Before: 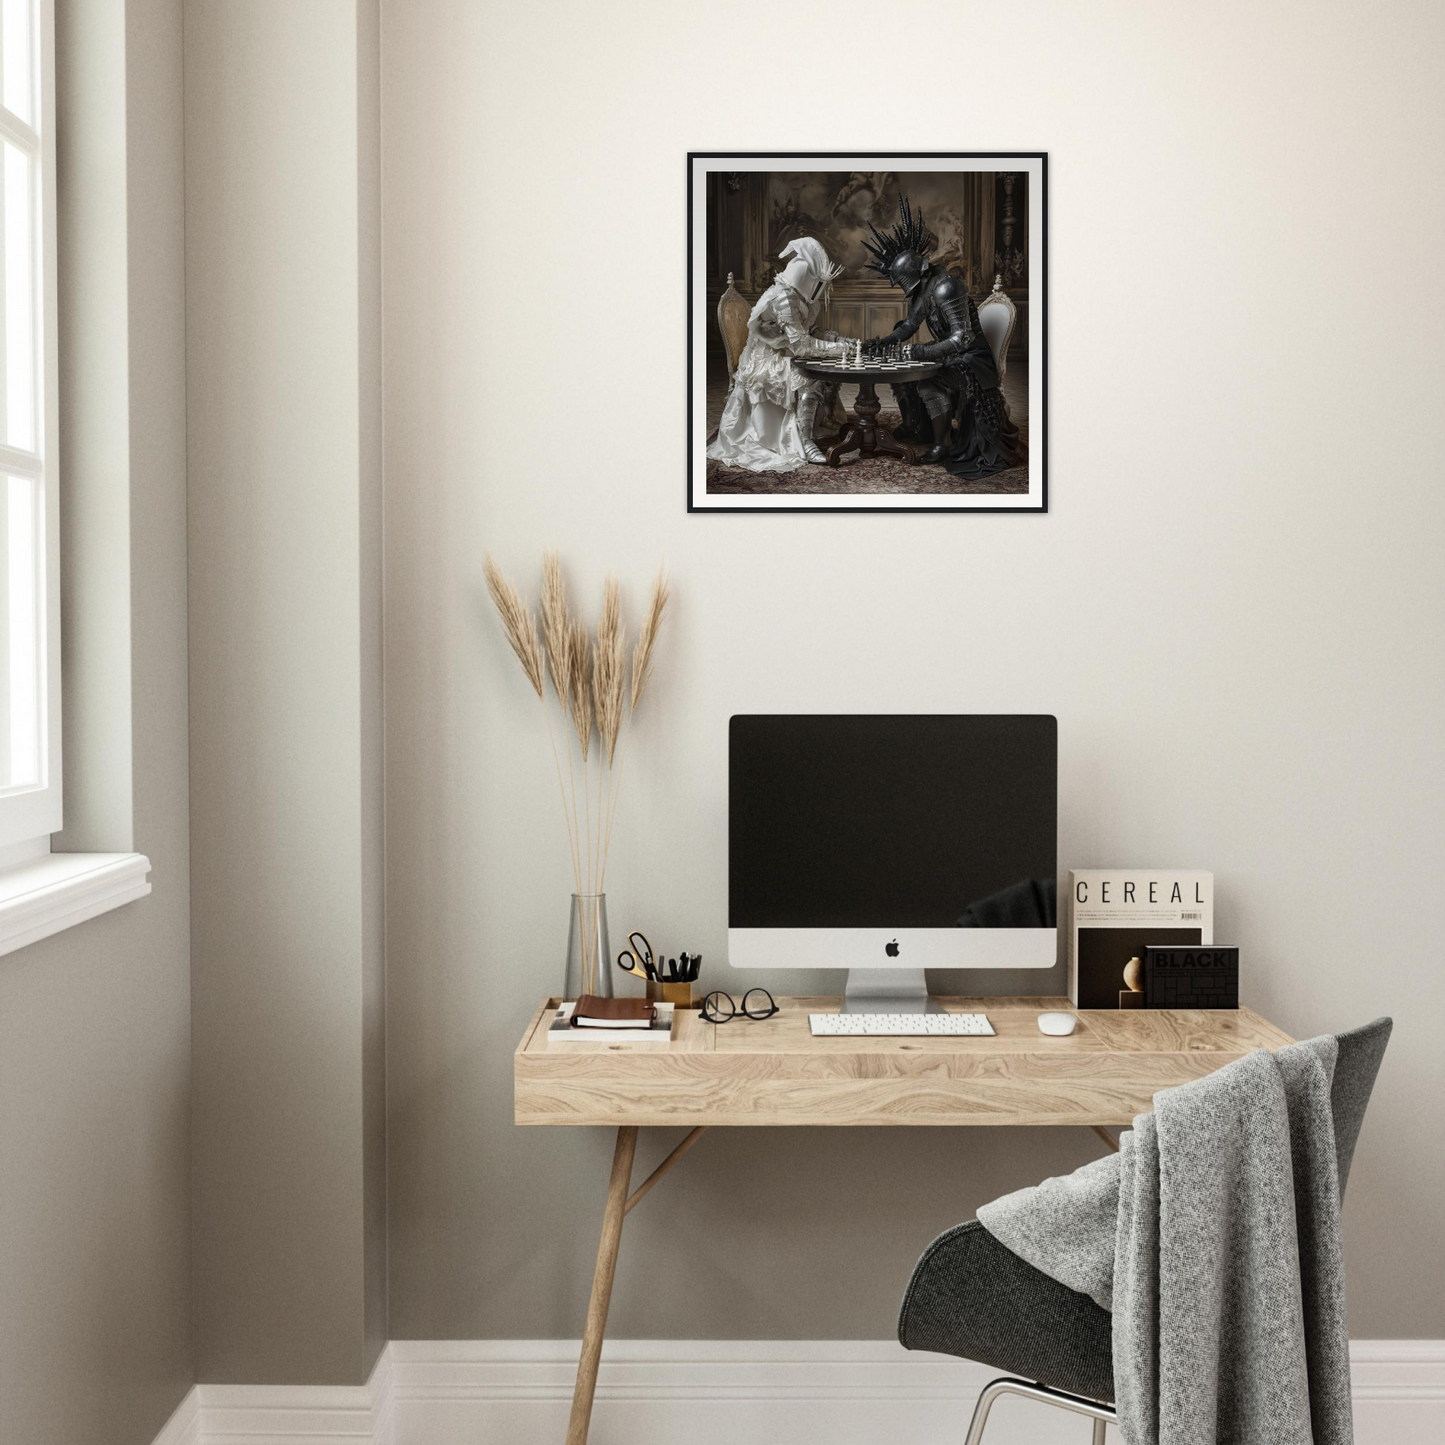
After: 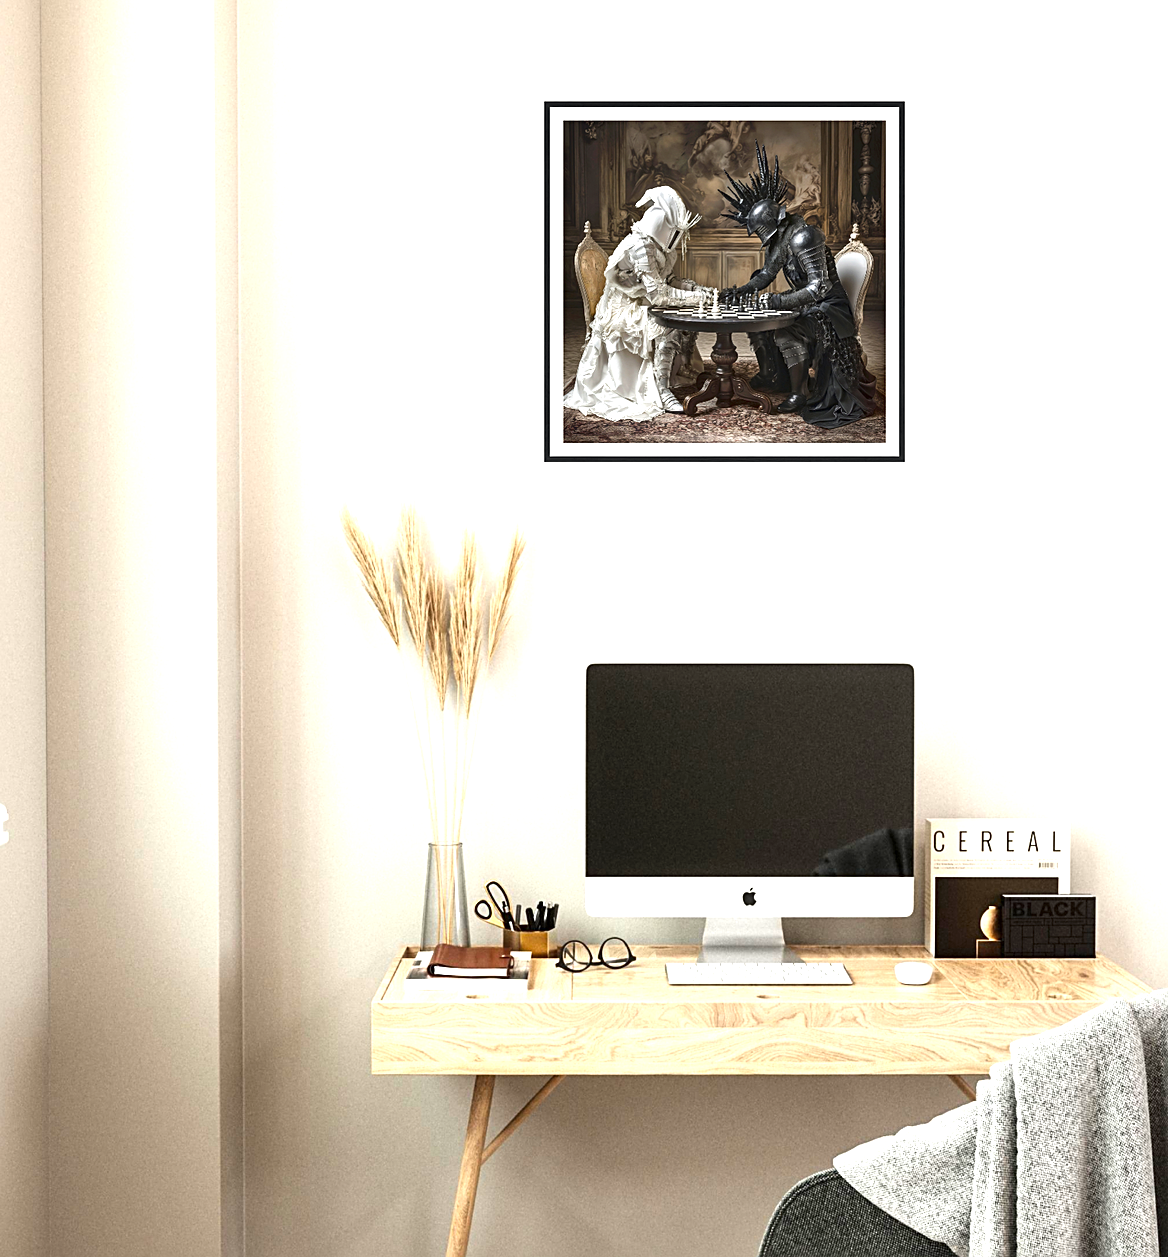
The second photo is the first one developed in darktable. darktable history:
sharpen: on, module defaults
crop: left 9.955%, top 3.598%, right 9.209%, bottom 9.356%
exposure: black level correction 0, exposure 1.2 EV, compensate exposure bias true, compensate highlight preservation false
contrast brightness saturation: contrast 0.087, saturation 0.269
